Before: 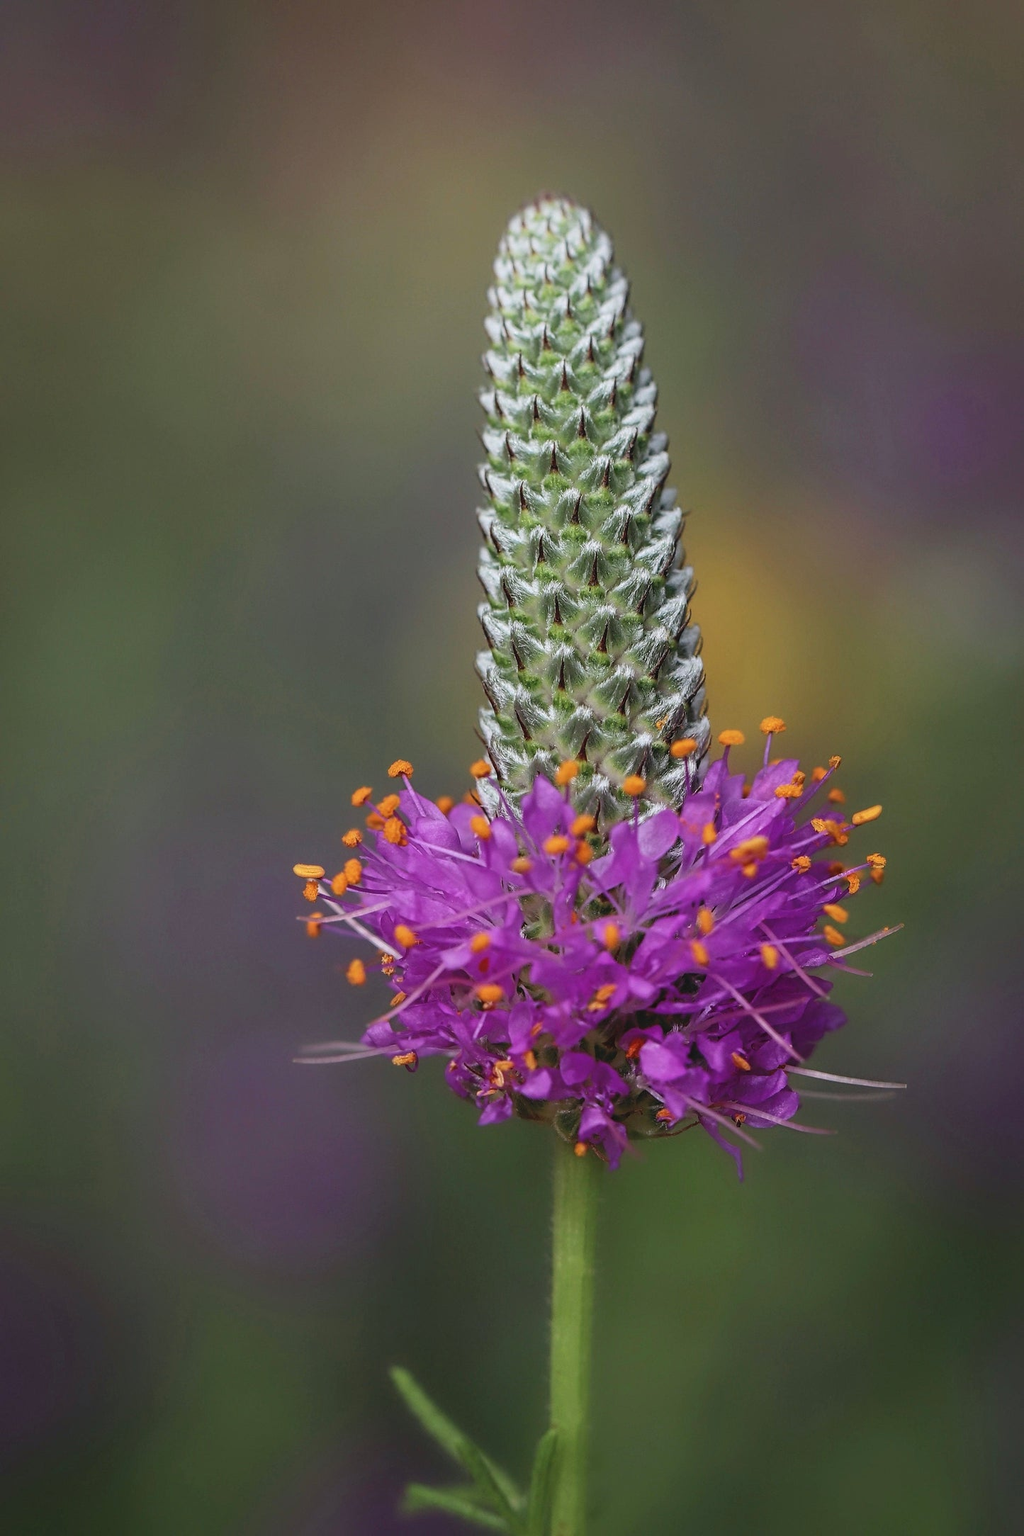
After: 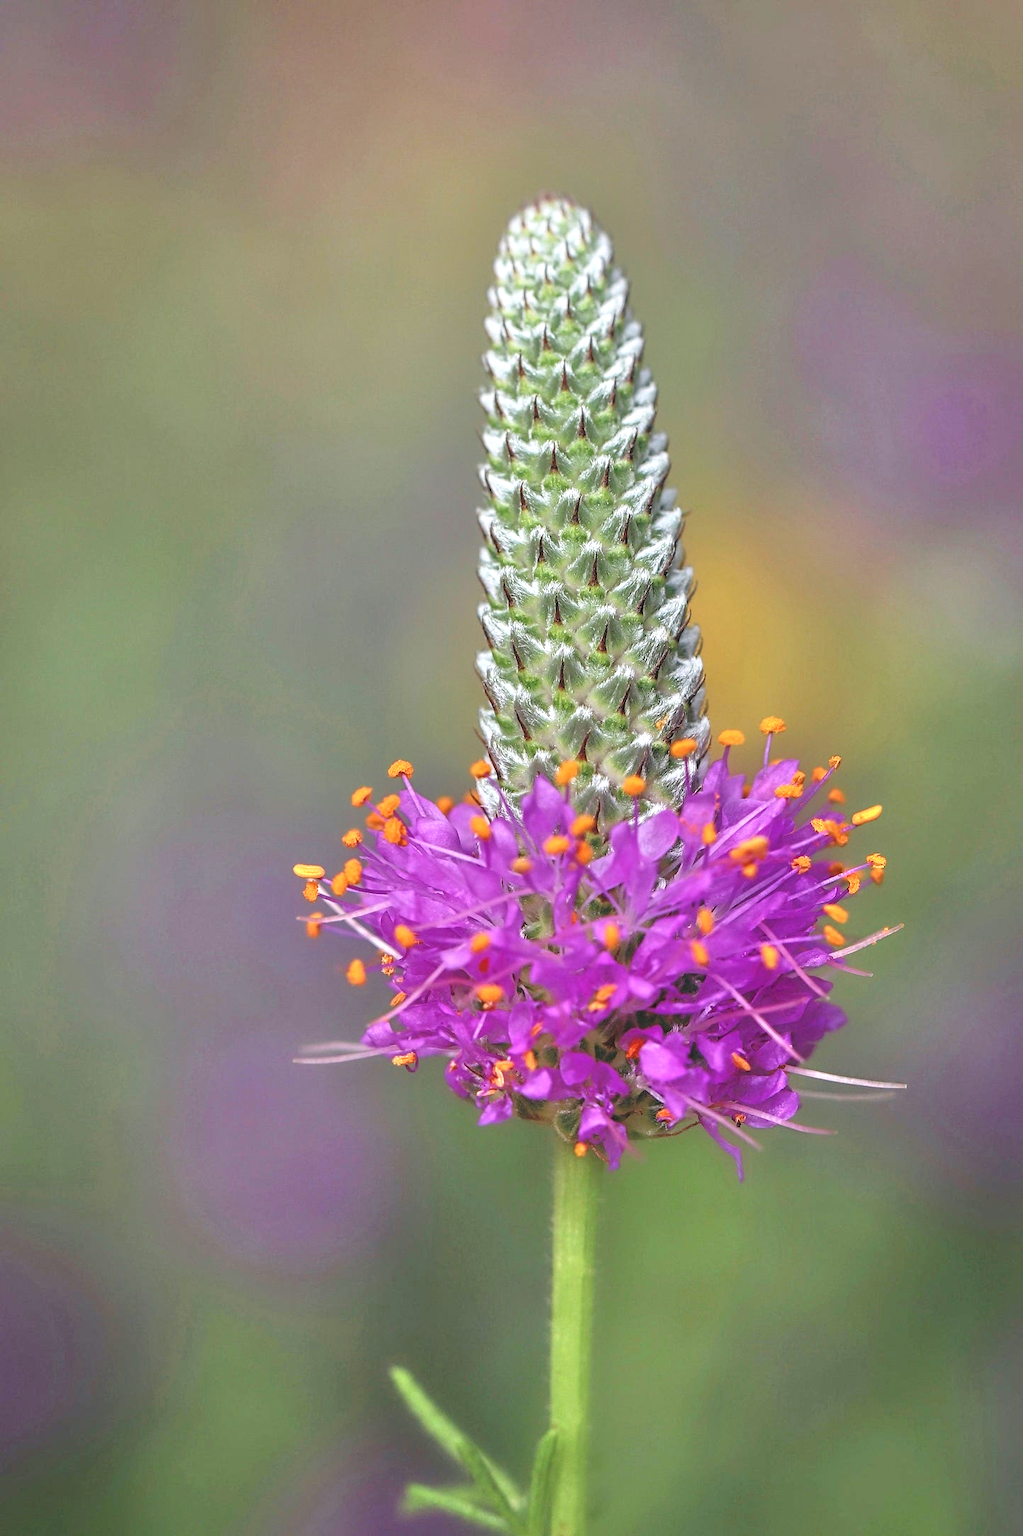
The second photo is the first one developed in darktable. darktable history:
tone equalizer: -7 EV 0.143 EV, -6 EV 0.573 EV, -5 EV 1.14 EV, -4 EV 1.3 EV, -3 EV 1.18 EV, -2 EV 0.6 EV, -1 EV 0.163 EV, mask exposure compensation -0.498 EV
exposure: black level correction 0.001, exposure 0.499 EV, compensate exposure bias true, compensate highlight preservation false
